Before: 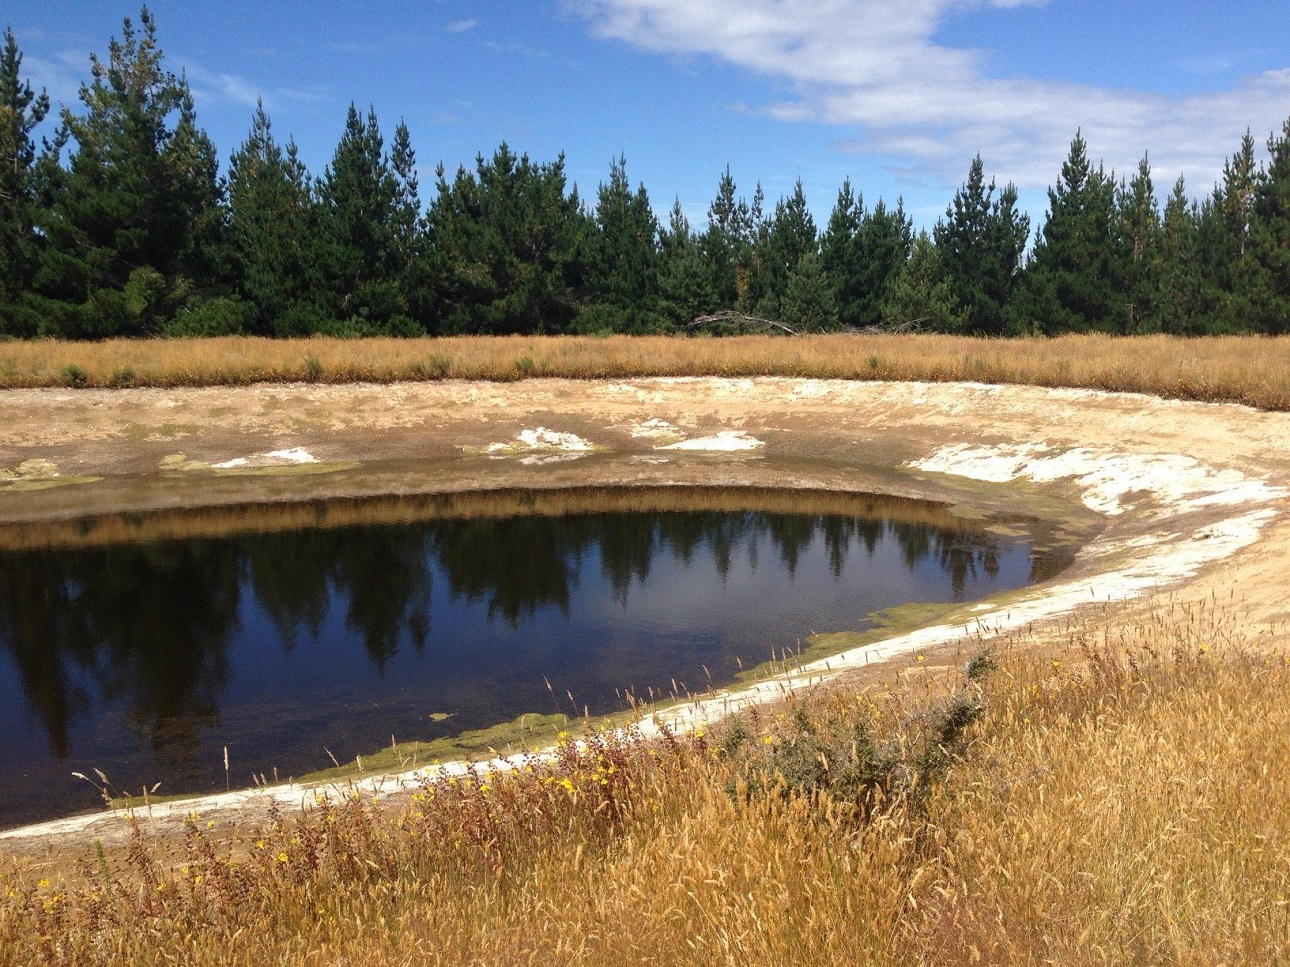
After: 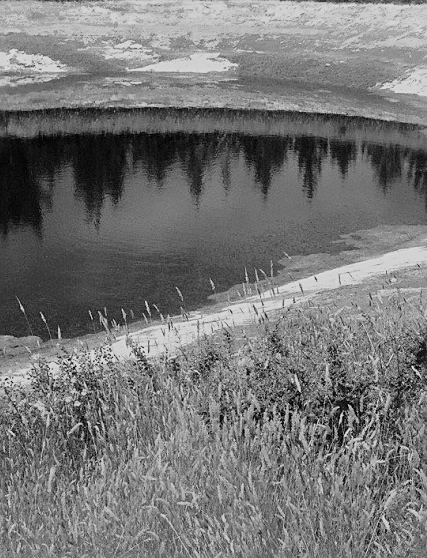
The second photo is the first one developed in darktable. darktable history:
shadows and highlights: white point adjustment 0.1, highlights -70, soften with gaussian
crop: left 40.878%, top 39.176%, right 25.993%, bottom 3.081%
sharpen: on, module defaults
monochrome: size 1
filmic rgb: black relative exposure -7.65 EV, white relative exposure 4.56 EV, hardness 3.61, color science v6 (2022)
